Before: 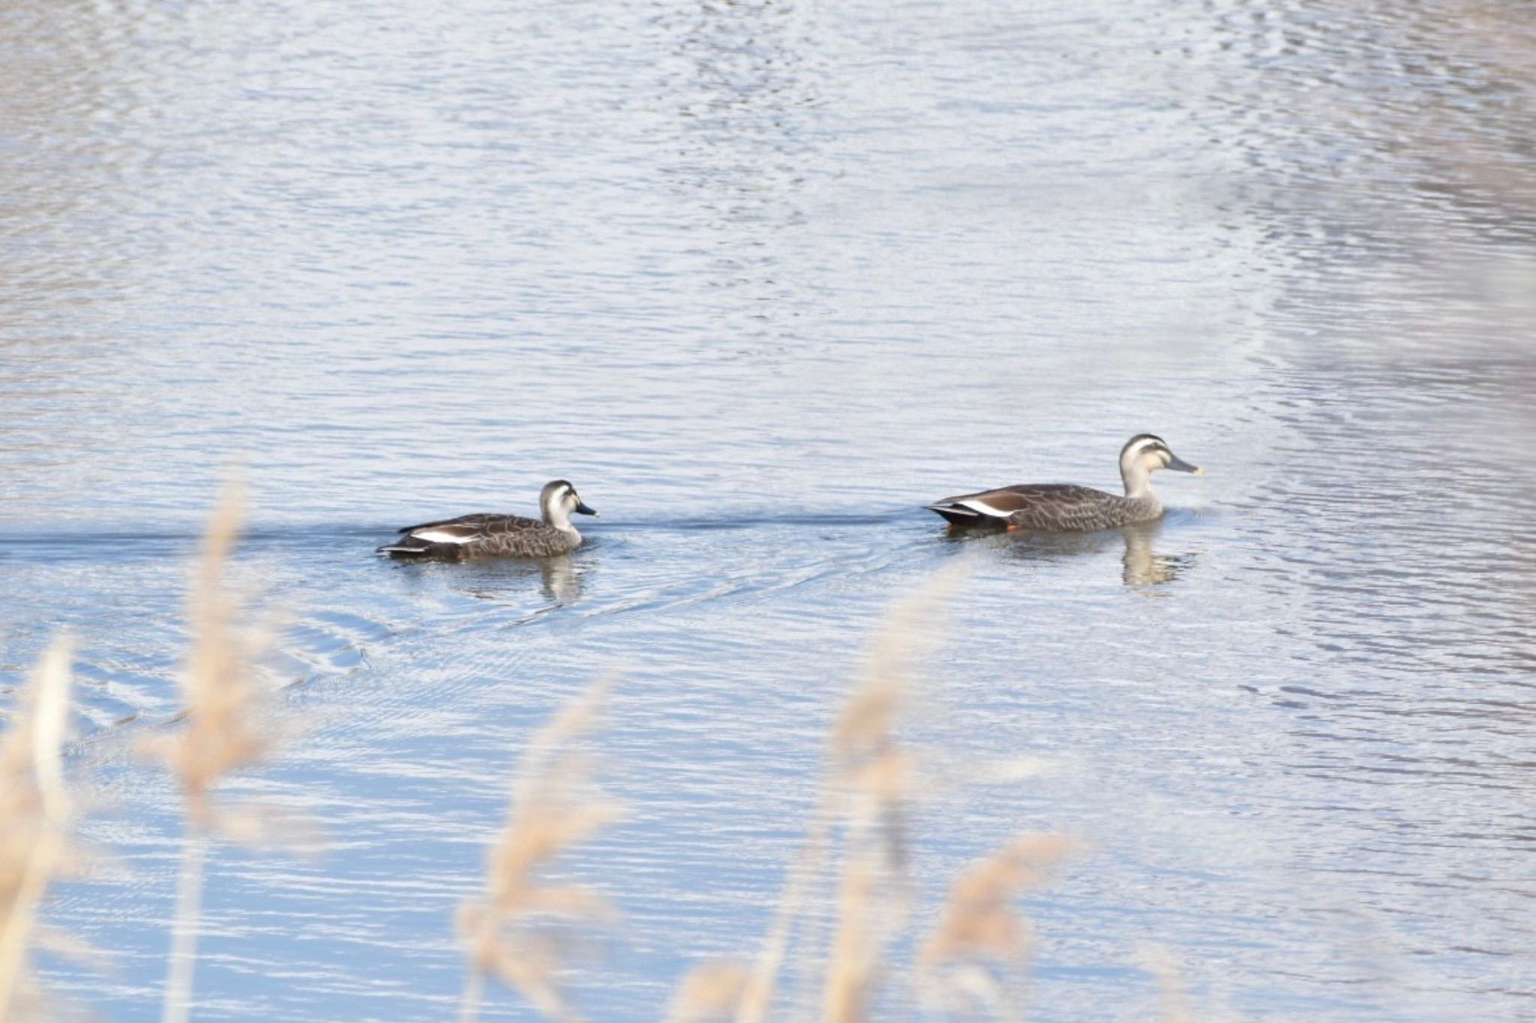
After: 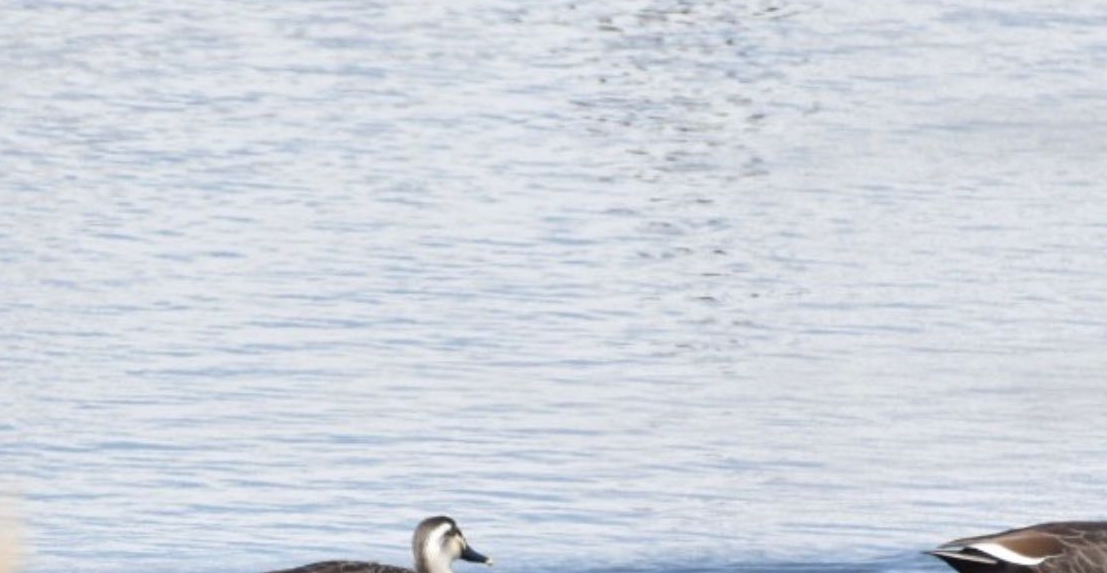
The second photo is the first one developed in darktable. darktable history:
crop: left 15.014%, top 9.104%, right 30.922%, bottom 48.82%
